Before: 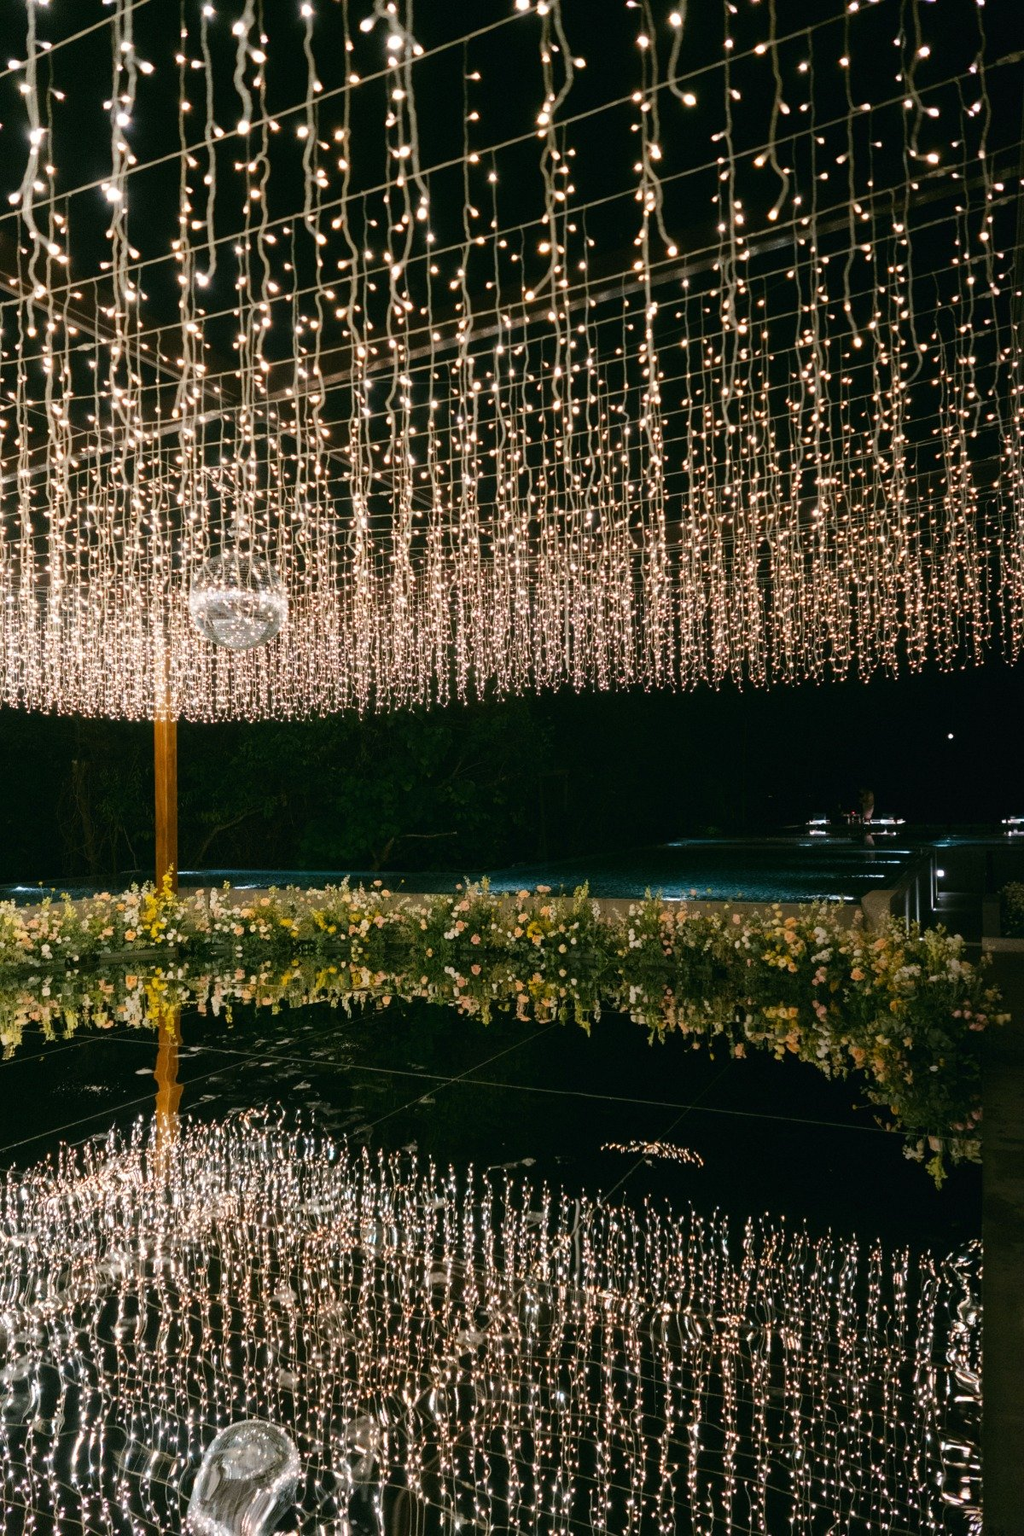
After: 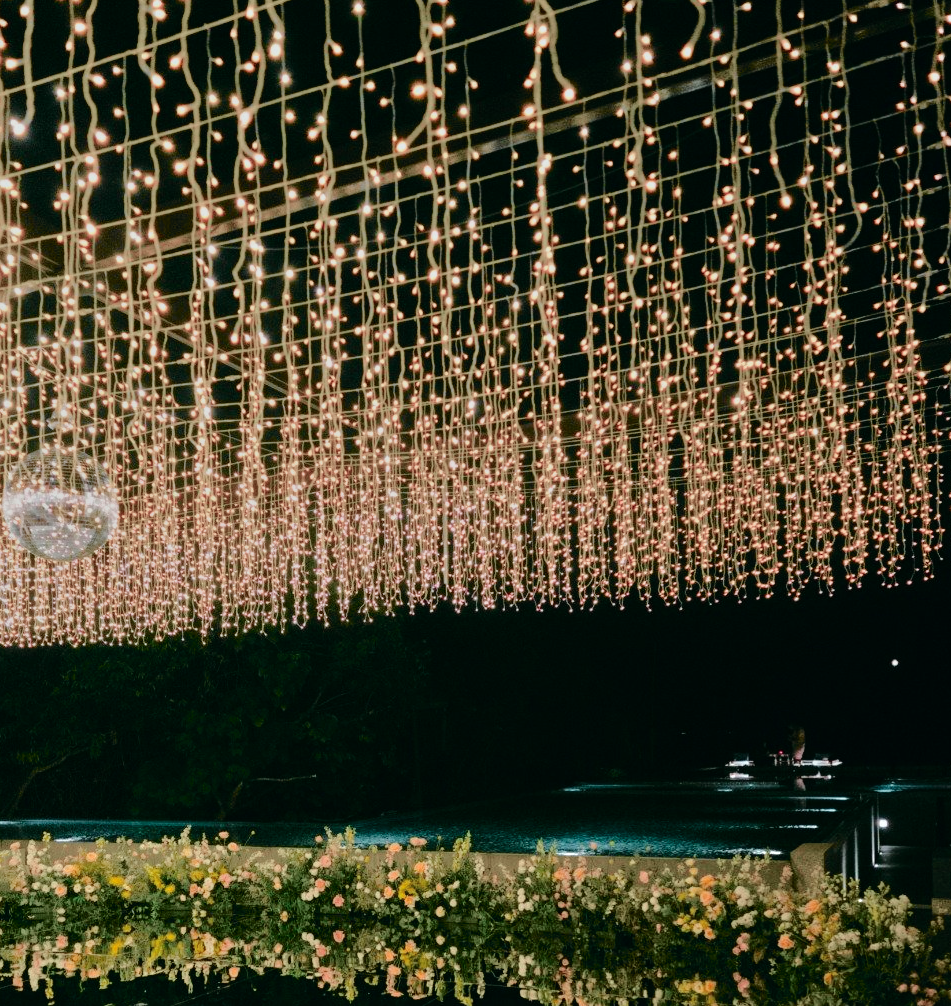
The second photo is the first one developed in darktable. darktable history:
exposure: exposure -0.49 EV, compensate exposure bias true, compensate highlight preservation false
crop: left 18.318%, top 11.125%, right 2.378%, bottom 32.944%
tone equalizer: -7 EV 0.148 EV, -6 EV 0.611 EV, -5 EV 1.16 EV, -4 EV 1.31 EV, -3 EV 1.12 EV, -2 EV 0.6 EV, -1 EV 0.153 EV
tone curve: curves: ch0 [(0, 0.003) (0.211, 0.174) (0.482, 0.519) (0.843, 0.821) (0.992, 0.971)]; ch1 [(0, 0) (0.276, 0.206) (0.393, 0.364) (0.482, 0.477) (0.506, 0.5) (0.523, 0.523) (0.572, 0.592) (0.635, 0.665) (0.695, 0.759) (1, 1)]; ch2 [(0, 0) (0.438, 0.456) (0.498, 0.497) (0.536, 0.527) (0.562, 0.584) (0.619, 0.602) (0.698, 0.698) (1, 1)], color space Lab, independent channels, preserve colors none
